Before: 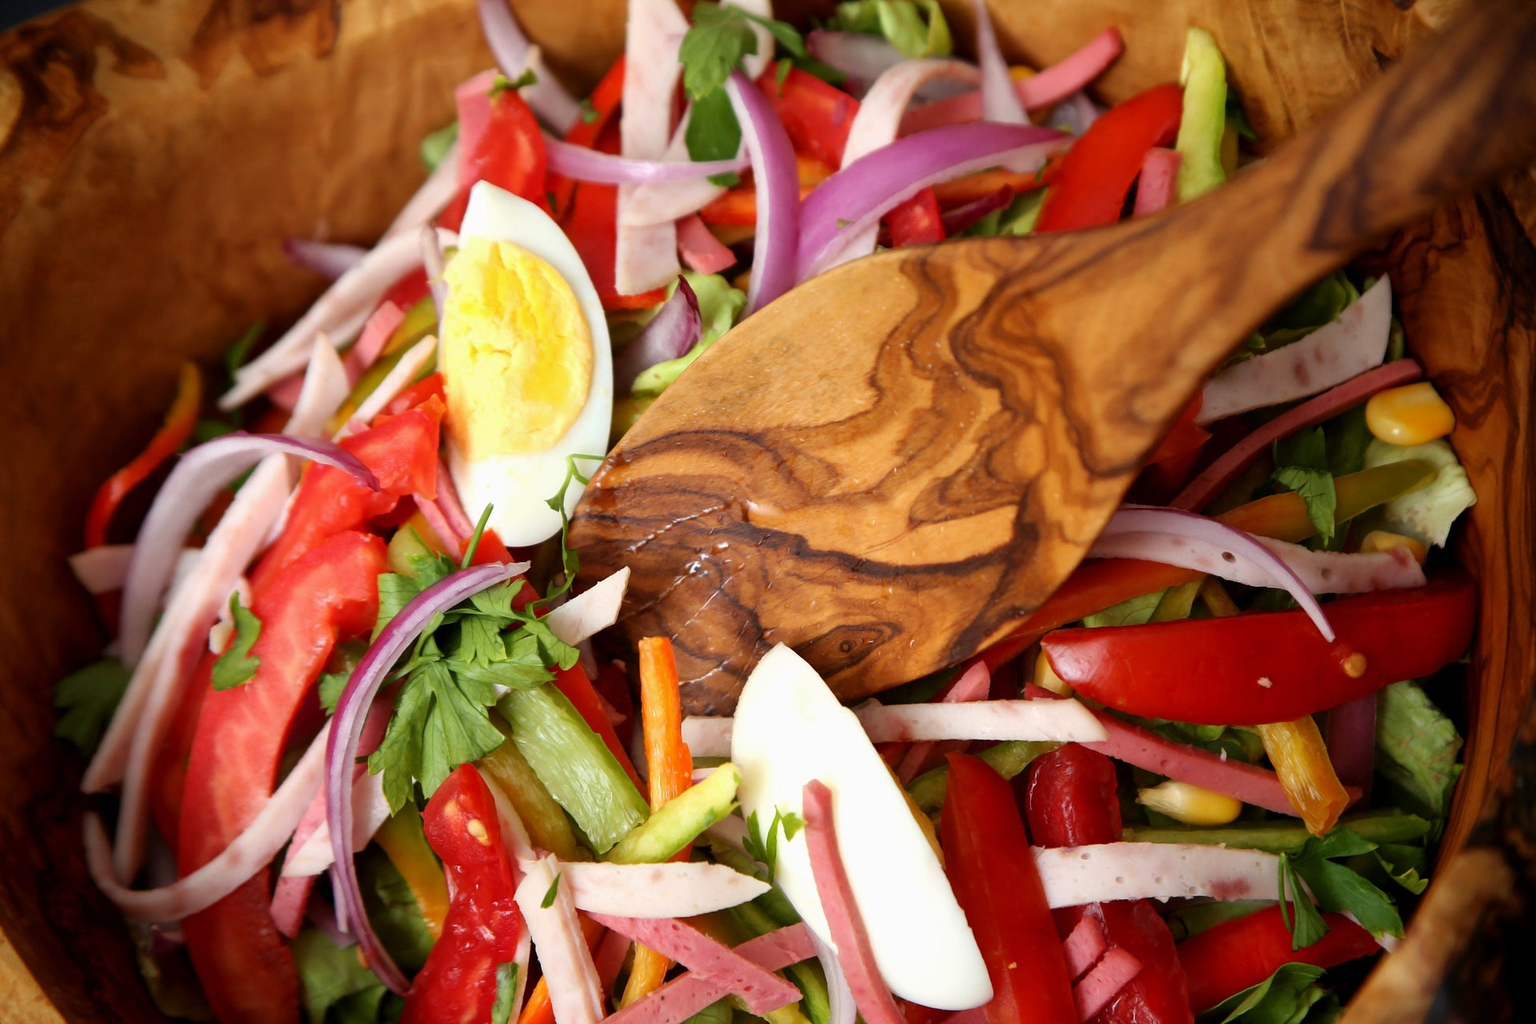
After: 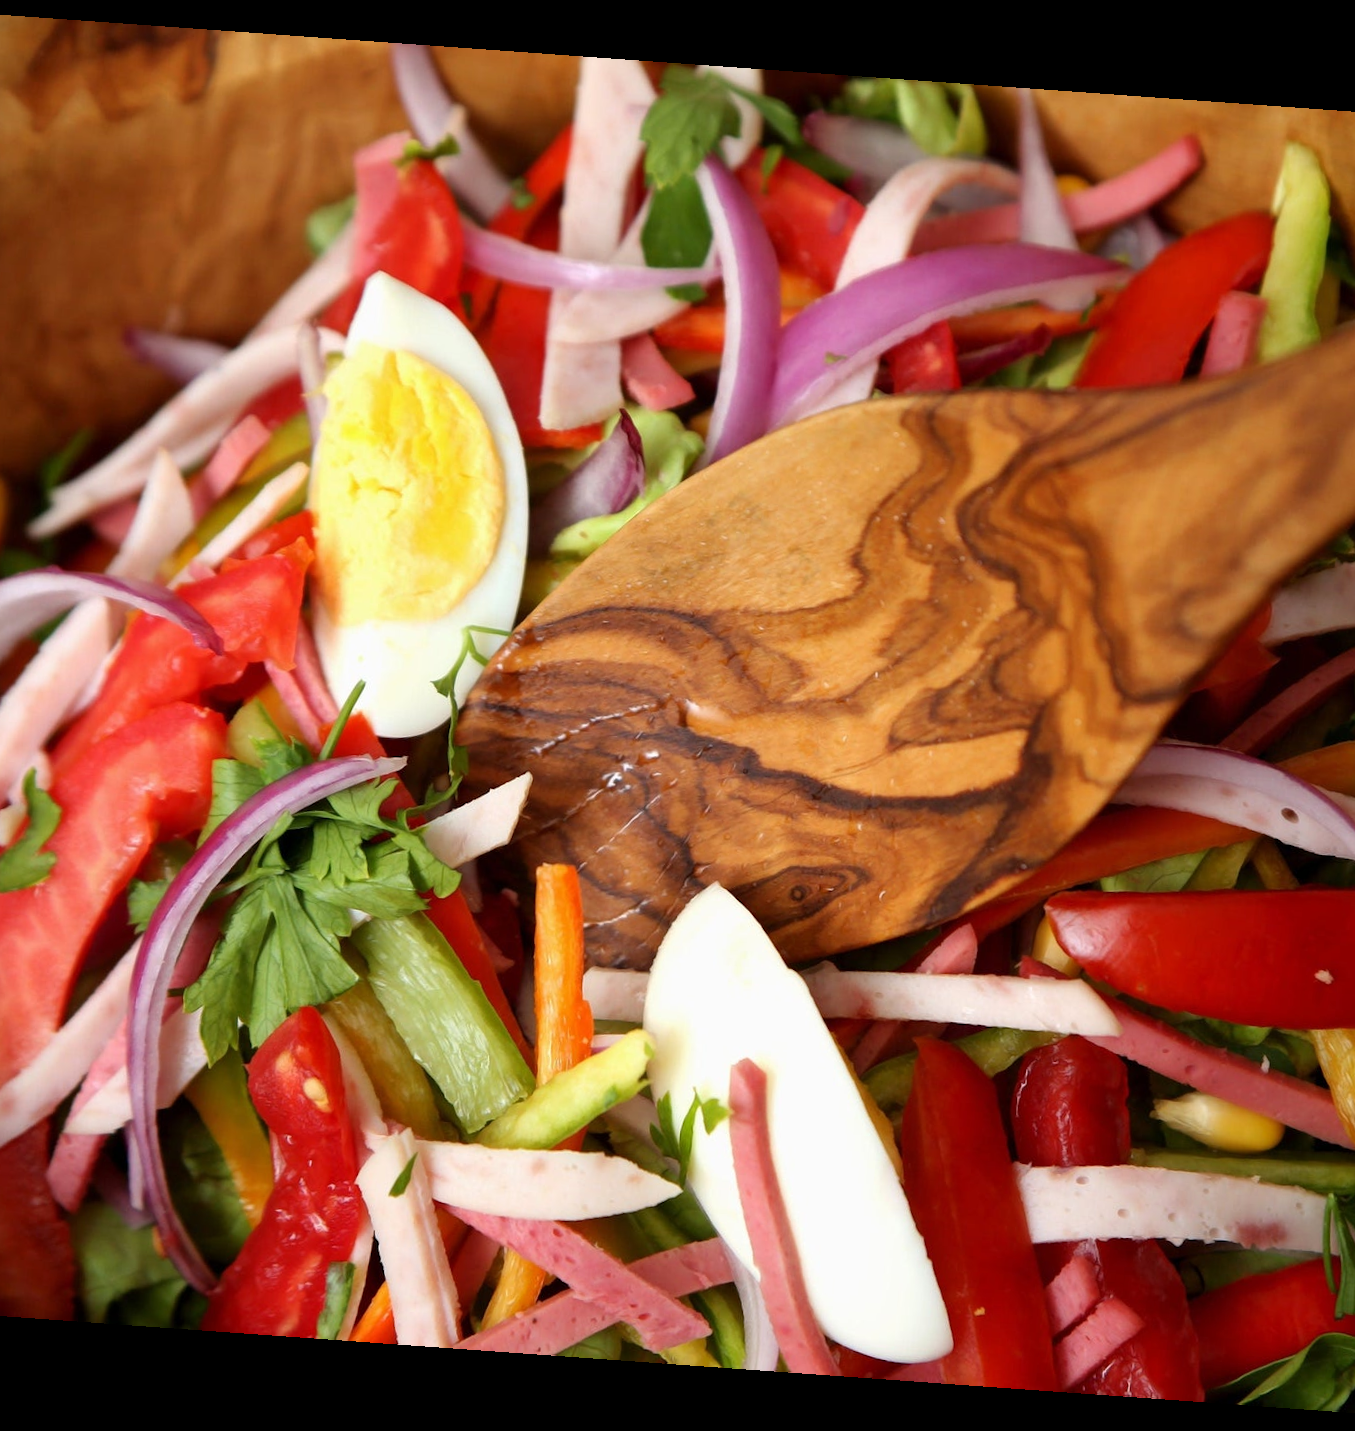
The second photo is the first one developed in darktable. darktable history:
rotate and perspective: rotation 4.1°, automatic cropping off
crop and rotate: left 15.055%, right 18.278%
